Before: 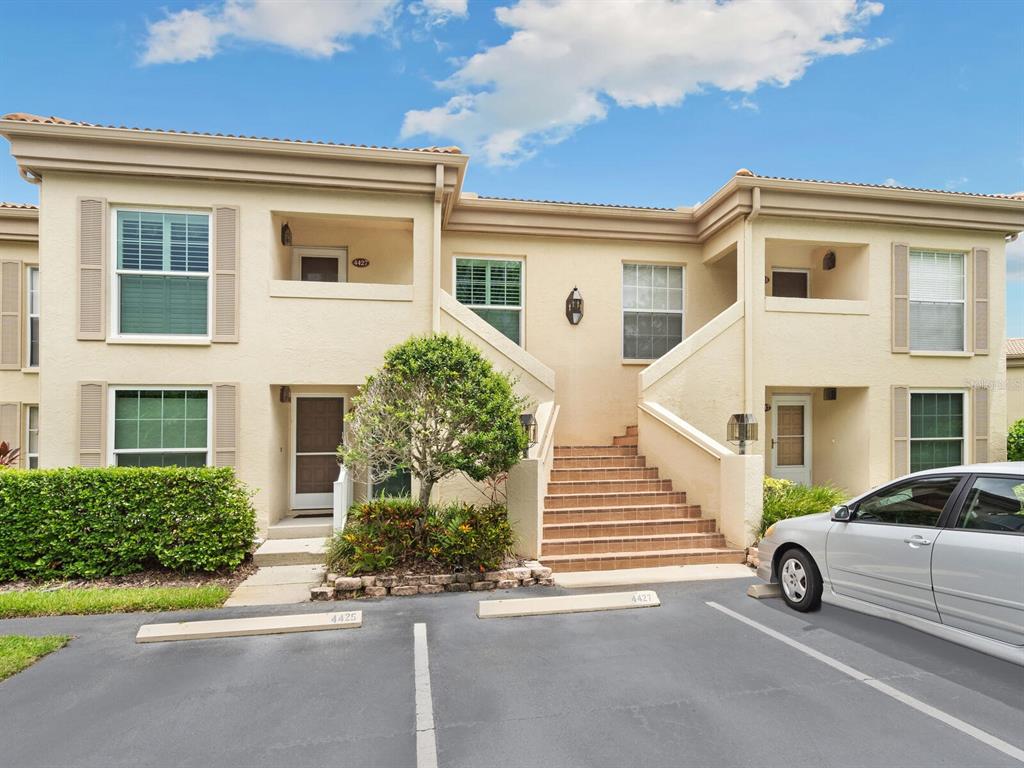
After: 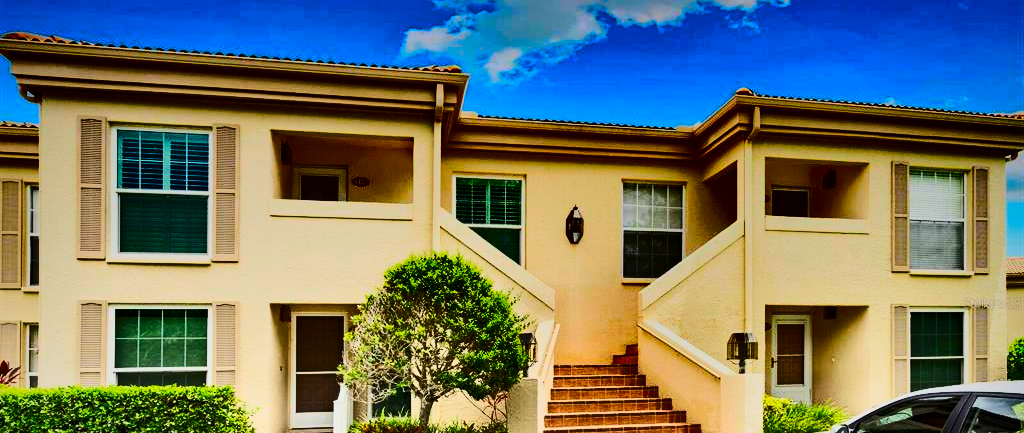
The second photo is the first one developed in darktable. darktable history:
base curve: curves: ch0 [(0, 0) (0.012, 0.01) (0.073, 0.168) (0.31, 0.711) (0.645, 0.957) (1, 1)]
vignetting: fall-off start 79.49%, brightness -0.379, saturation 0.017, width/height ratio 1.326, unbound false
local contrast: mode bilateral grid, contrast 21, coarseness 50, detail 119%, midtone range 0.2
crop and rotate: top 10.601%, bottom 32.968%
contrast brightness saturation: contrast 0.188, brightness -0.112, saturation 0.207
shadows and highlights: radius 122.93, shadows 98.24, white point adjustment -3.15, highlights -98.78, soften with gaussian
